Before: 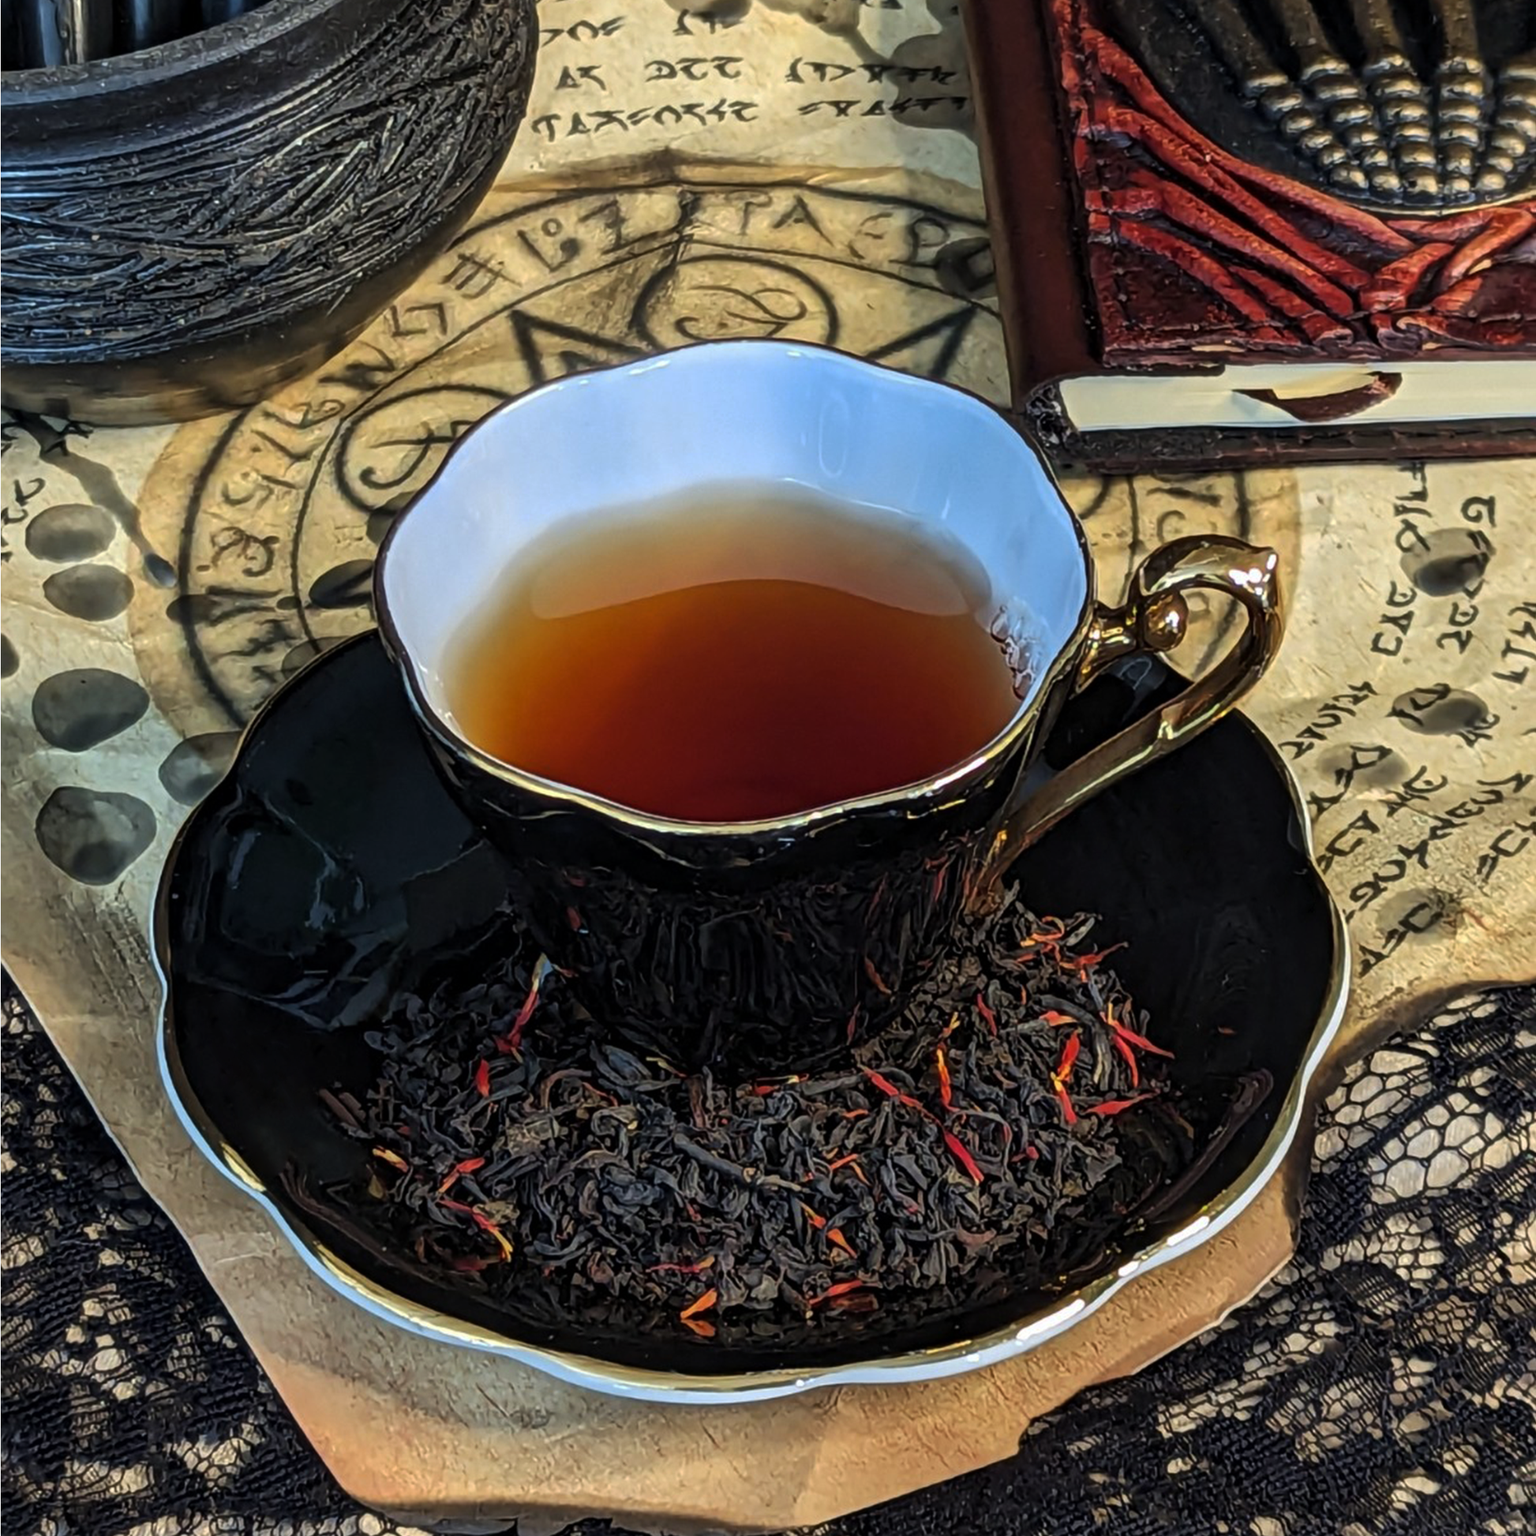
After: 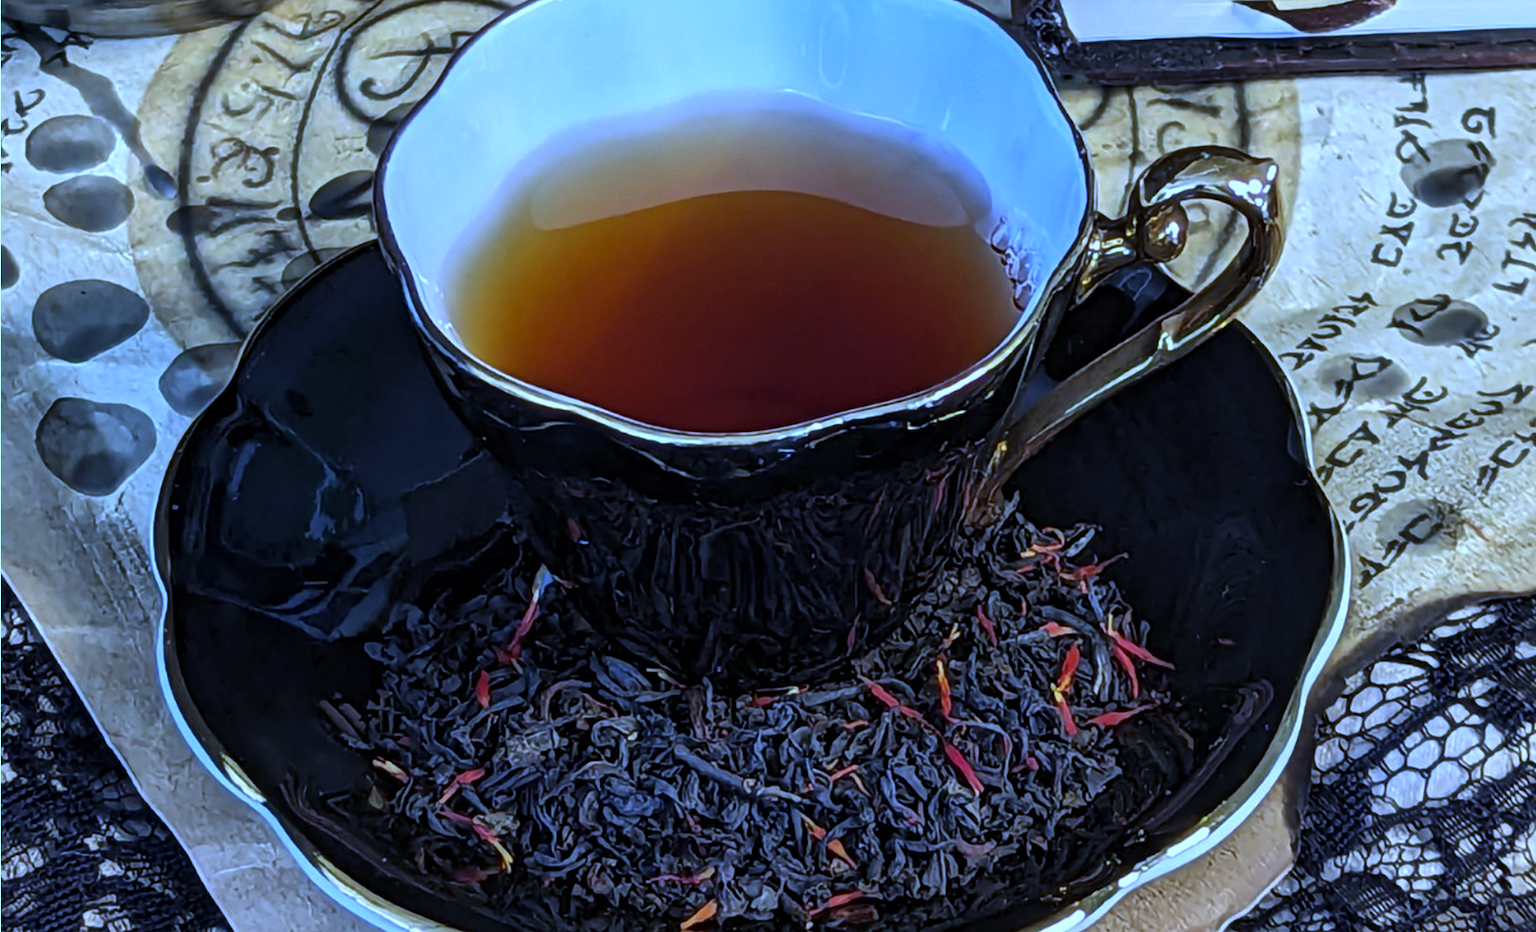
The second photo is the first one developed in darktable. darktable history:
exposure: exposure 0.2 EV, compensate highlight preservation false
crop and rotate: top 25.357%, bottom 13.942%
white balance: red 0.766, blue 1.537
